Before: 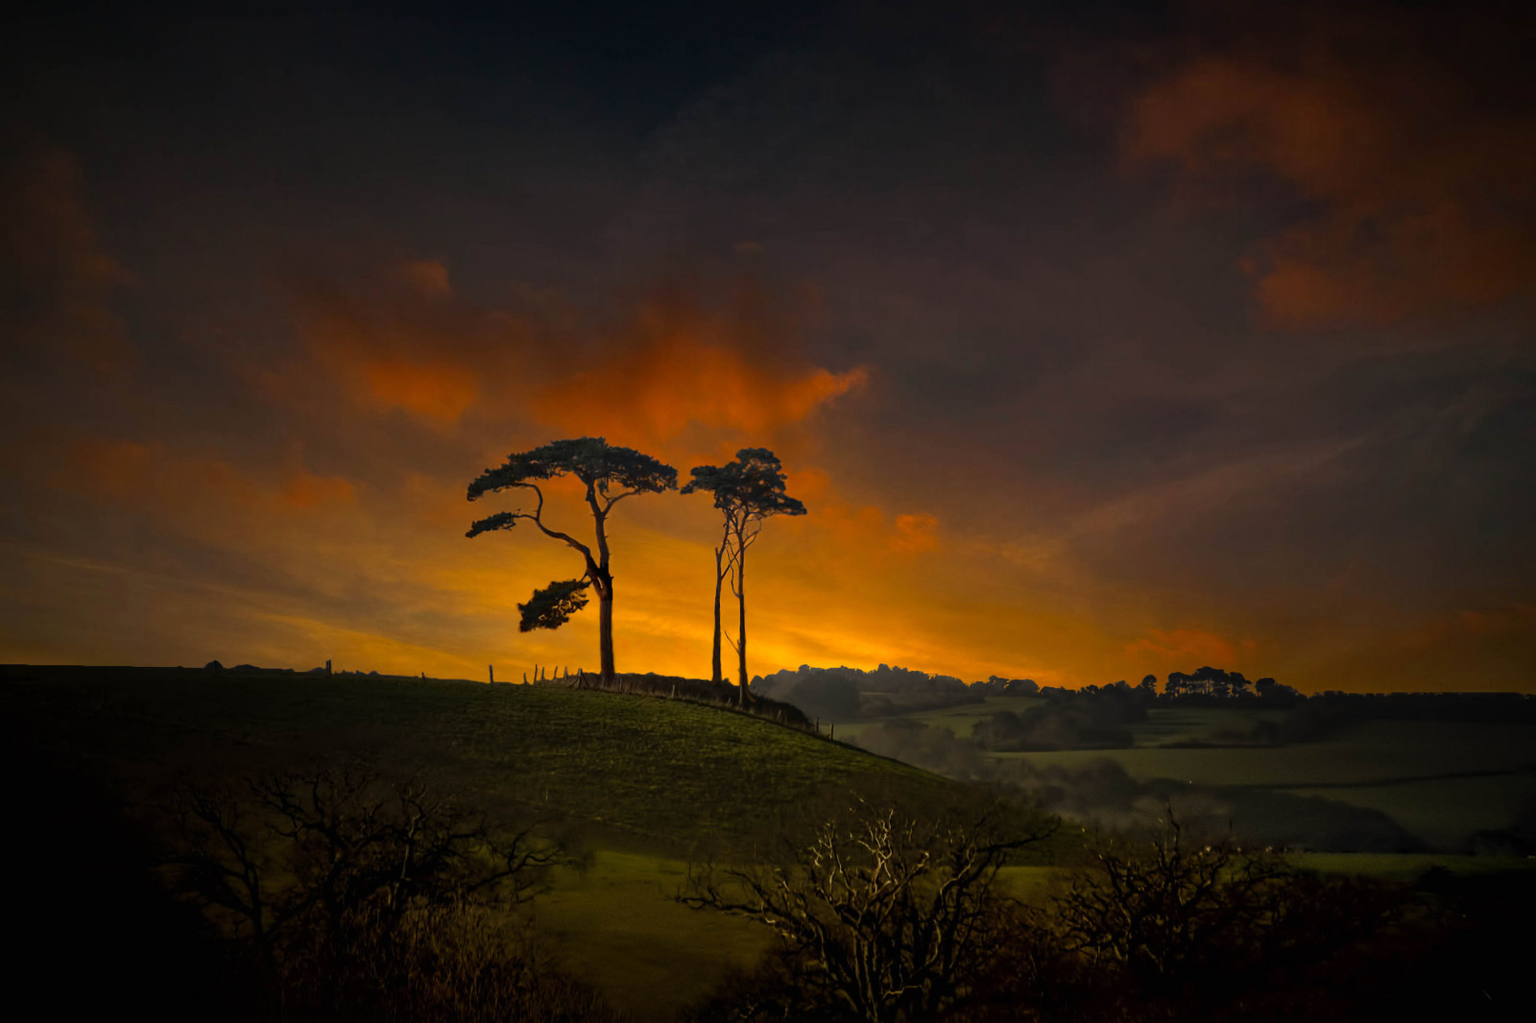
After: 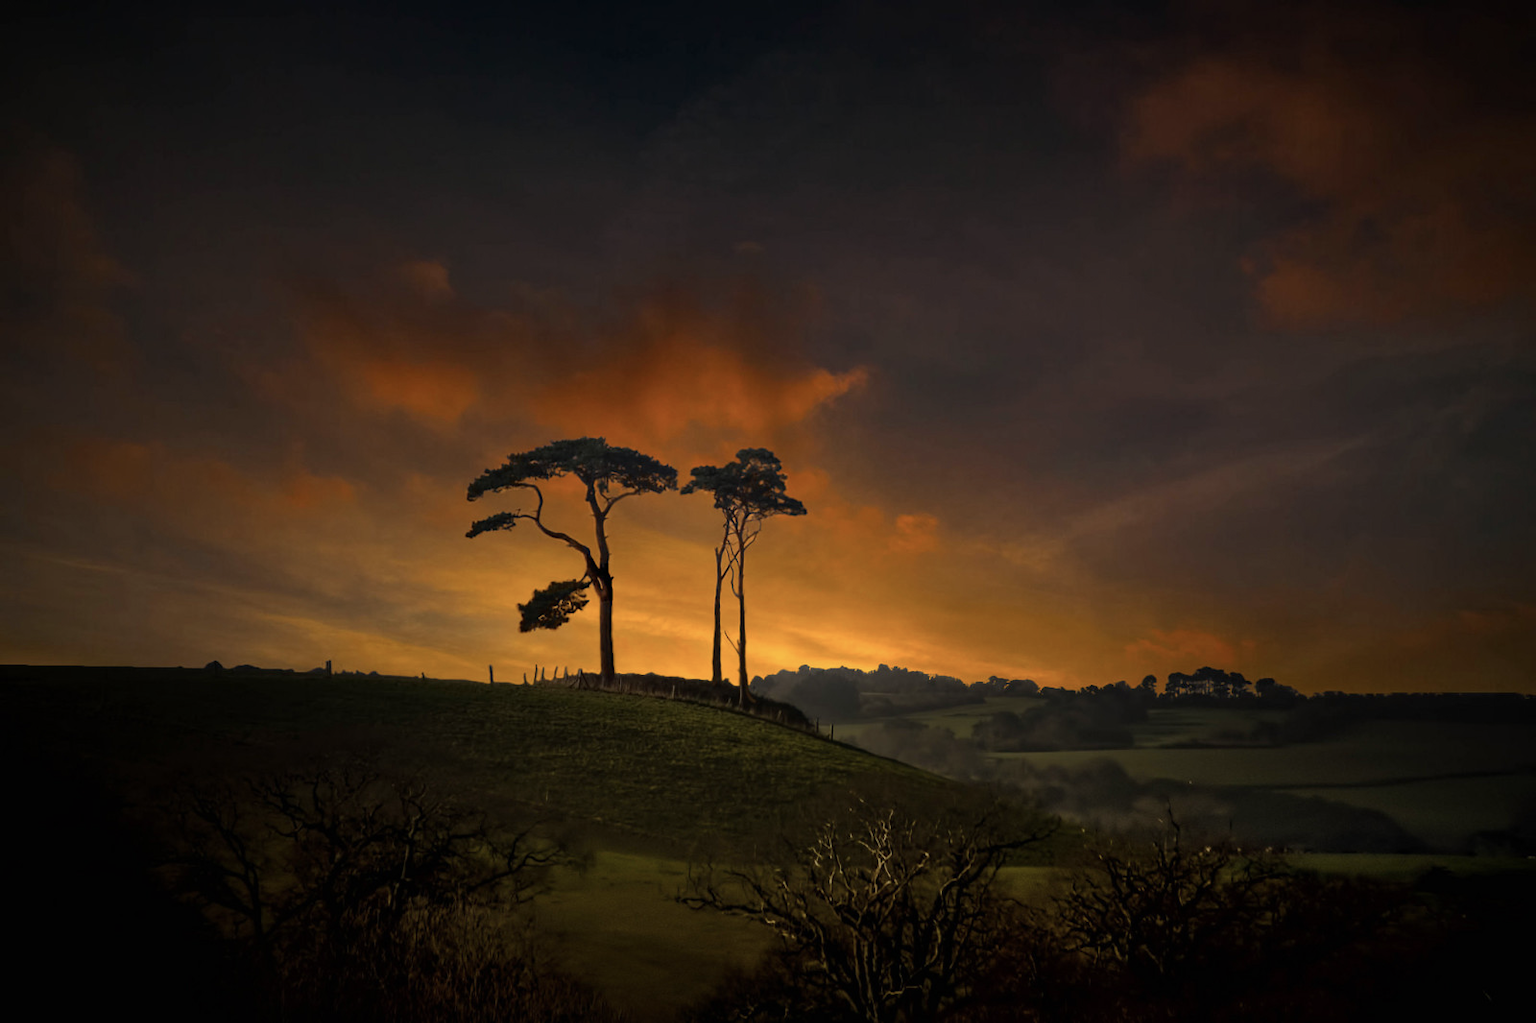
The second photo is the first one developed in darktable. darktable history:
contrast brightness saturation: contrast 0.058, brightness -0.015, saturation -0.213
